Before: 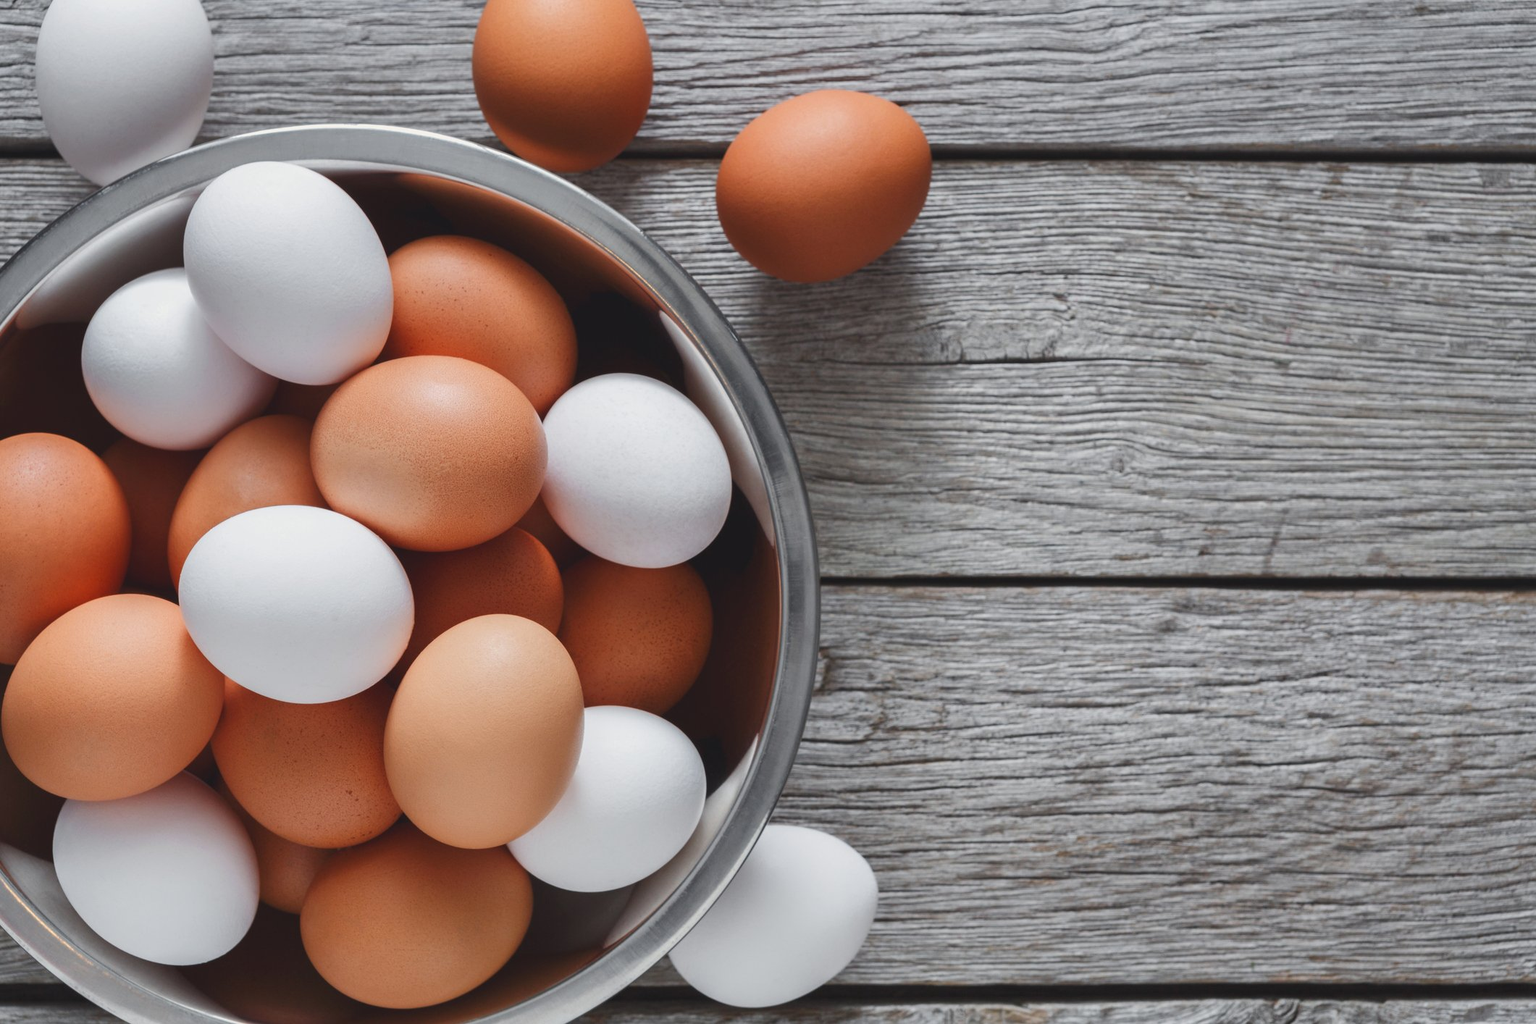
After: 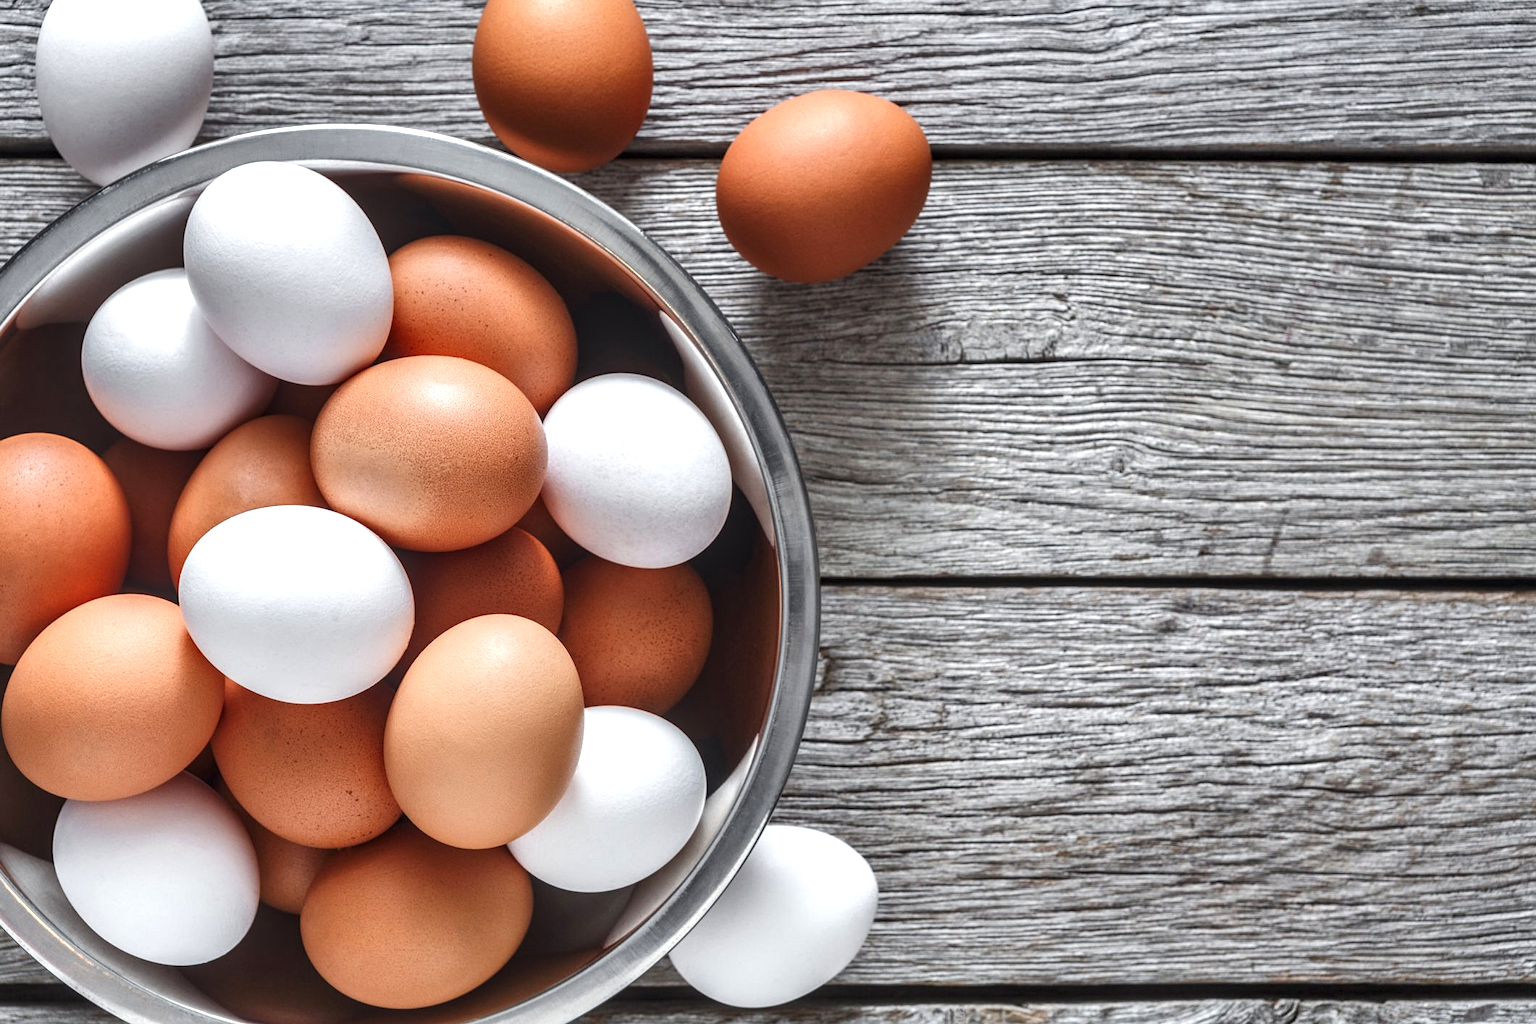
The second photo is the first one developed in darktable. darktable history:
local contrast: detail 150%
shadows and highlights: soften with gaussian
exposure: black level correction 0, exposure 0.499 EV, compensate highlight preservation false
sharpen: amount 0.204
